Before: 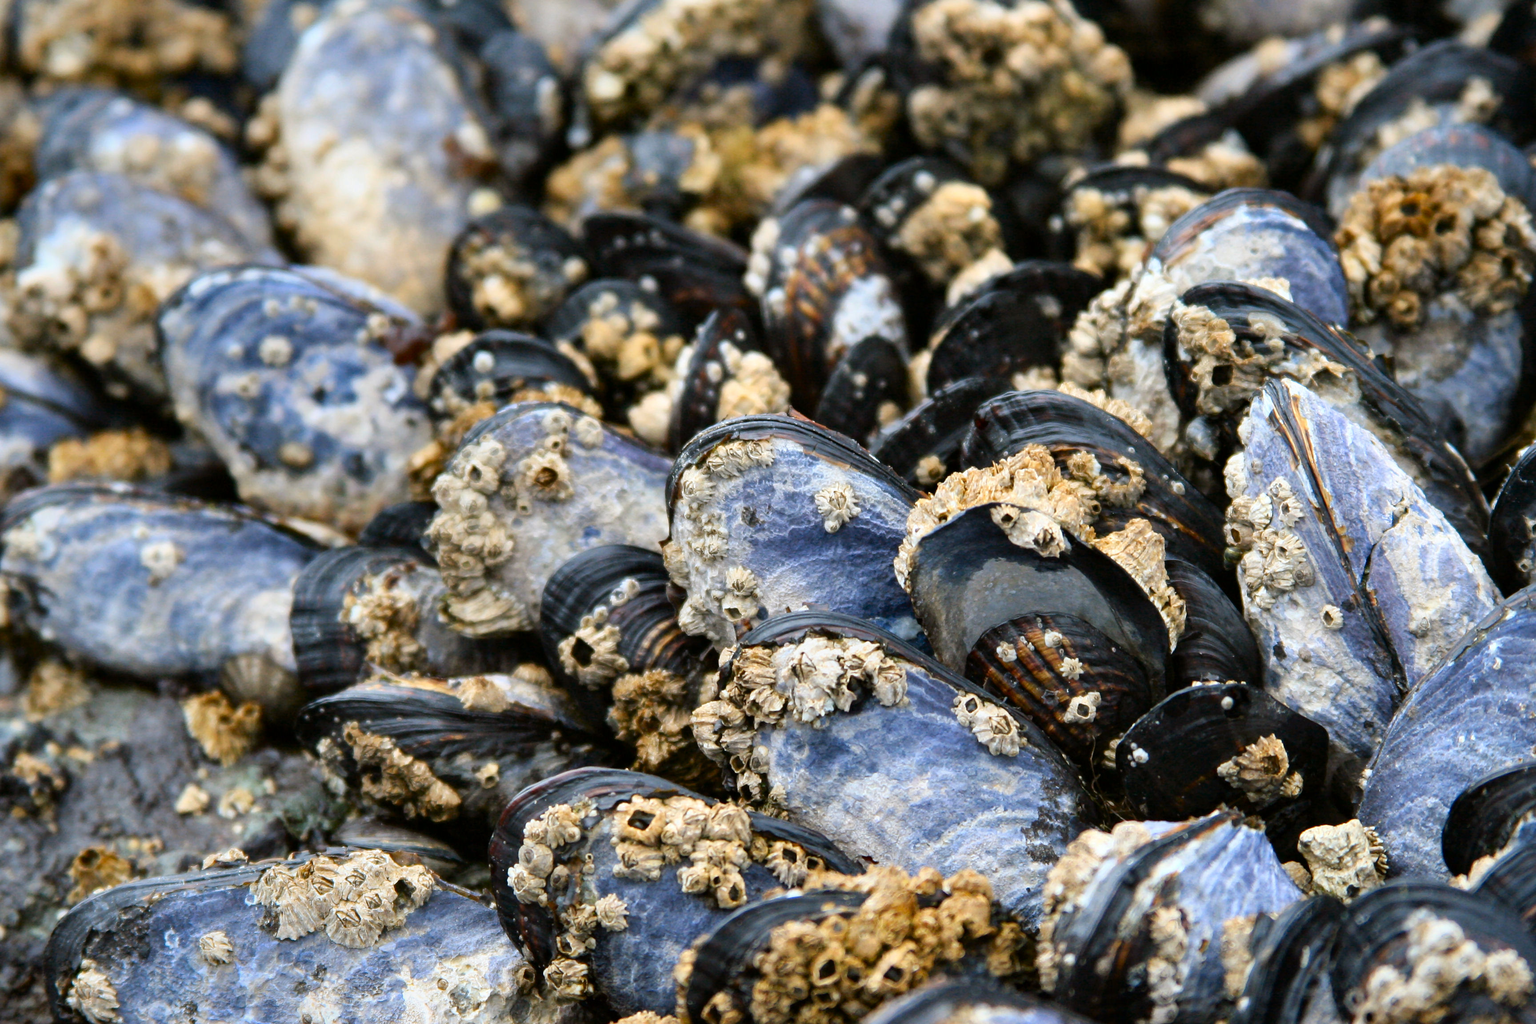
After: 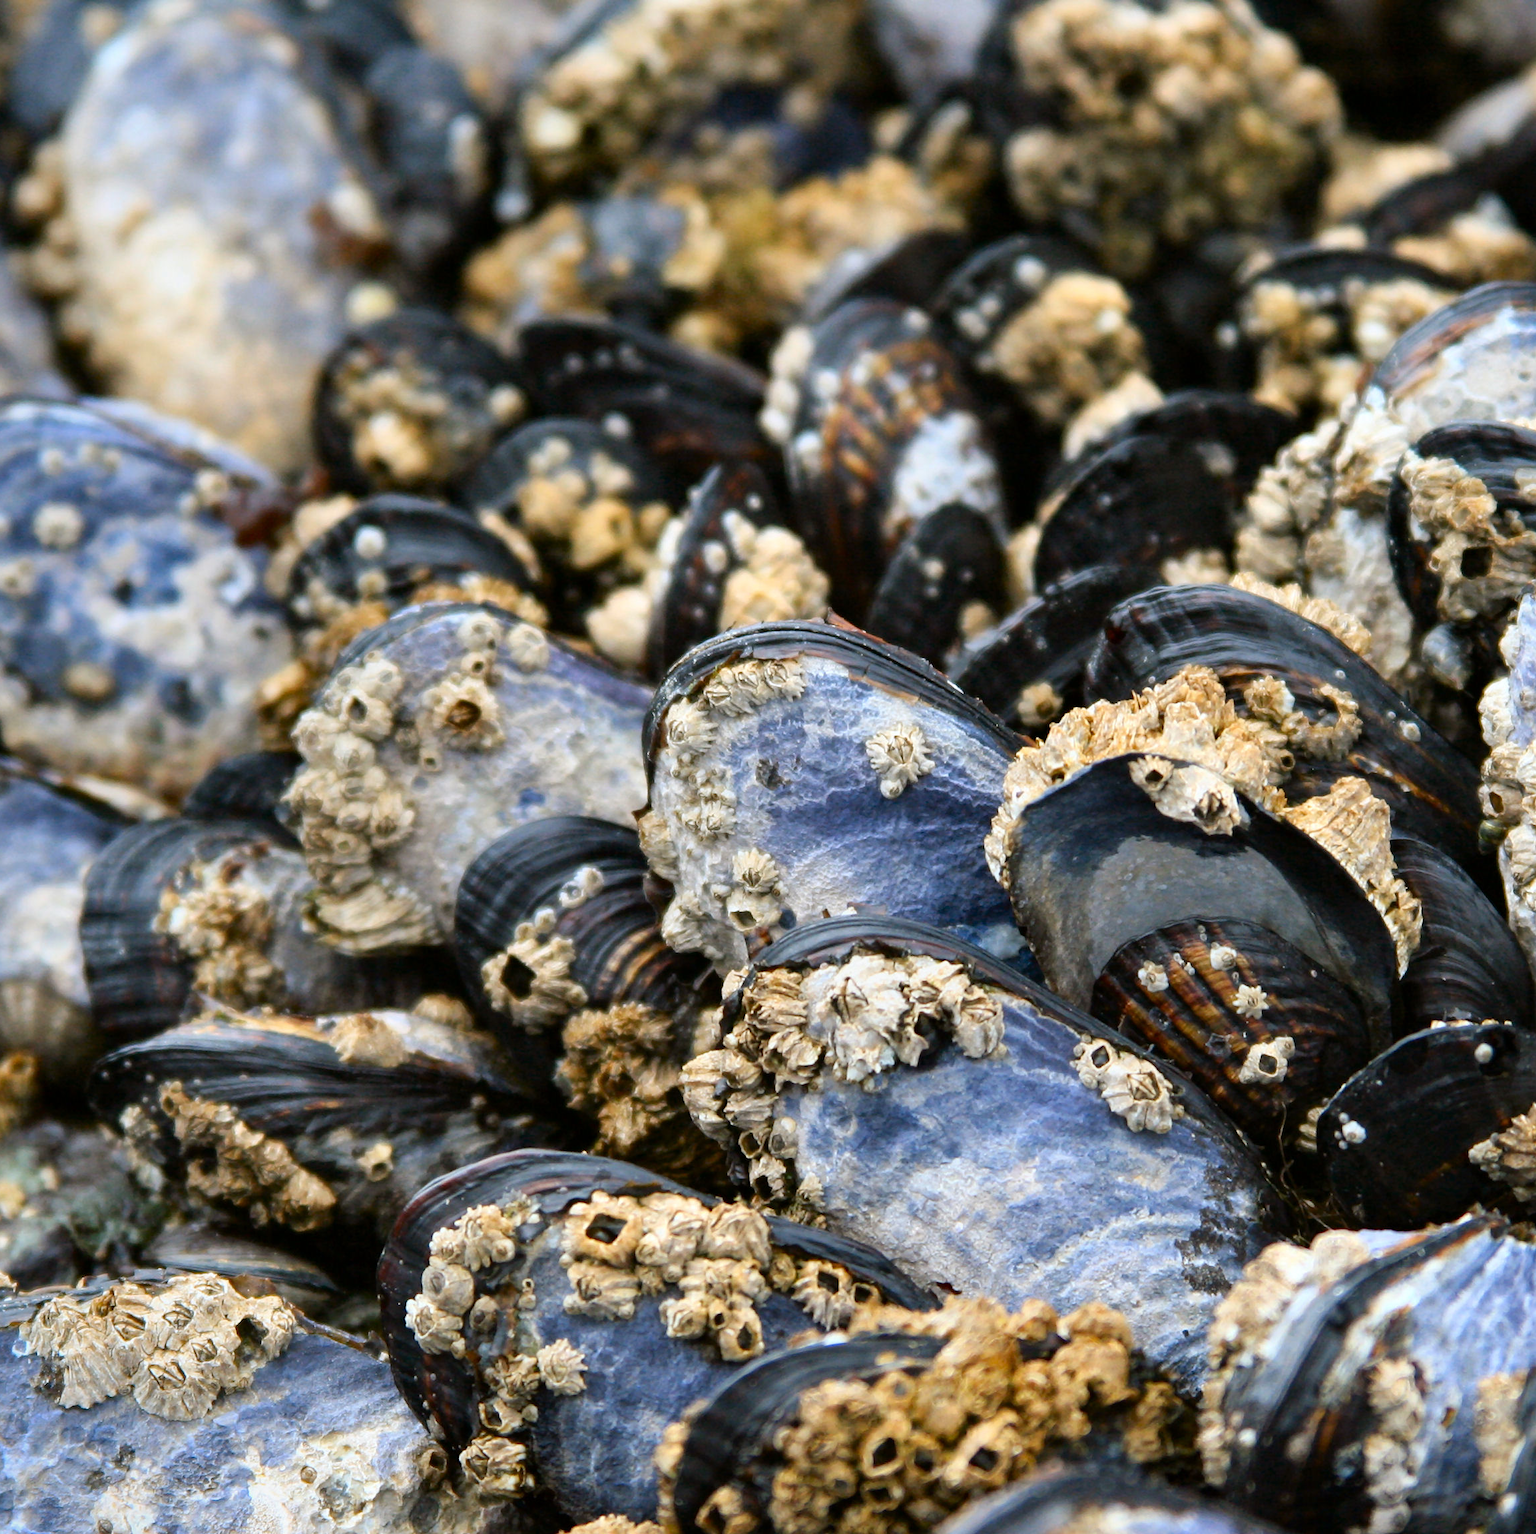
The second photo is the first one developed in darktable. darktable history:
crop: left 15.425%, right 17.81%
